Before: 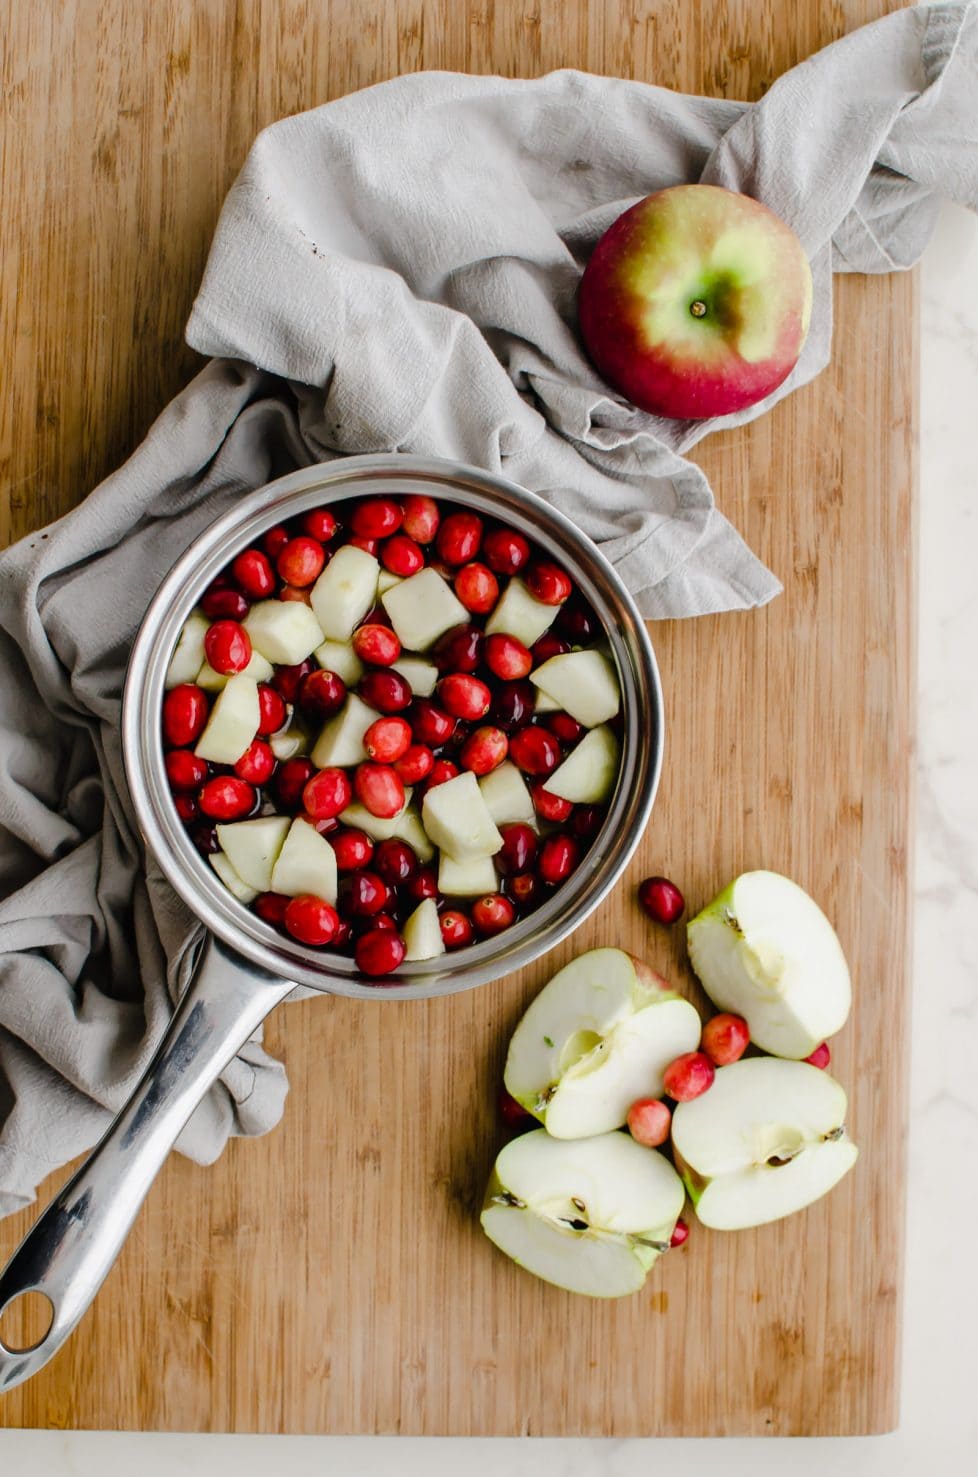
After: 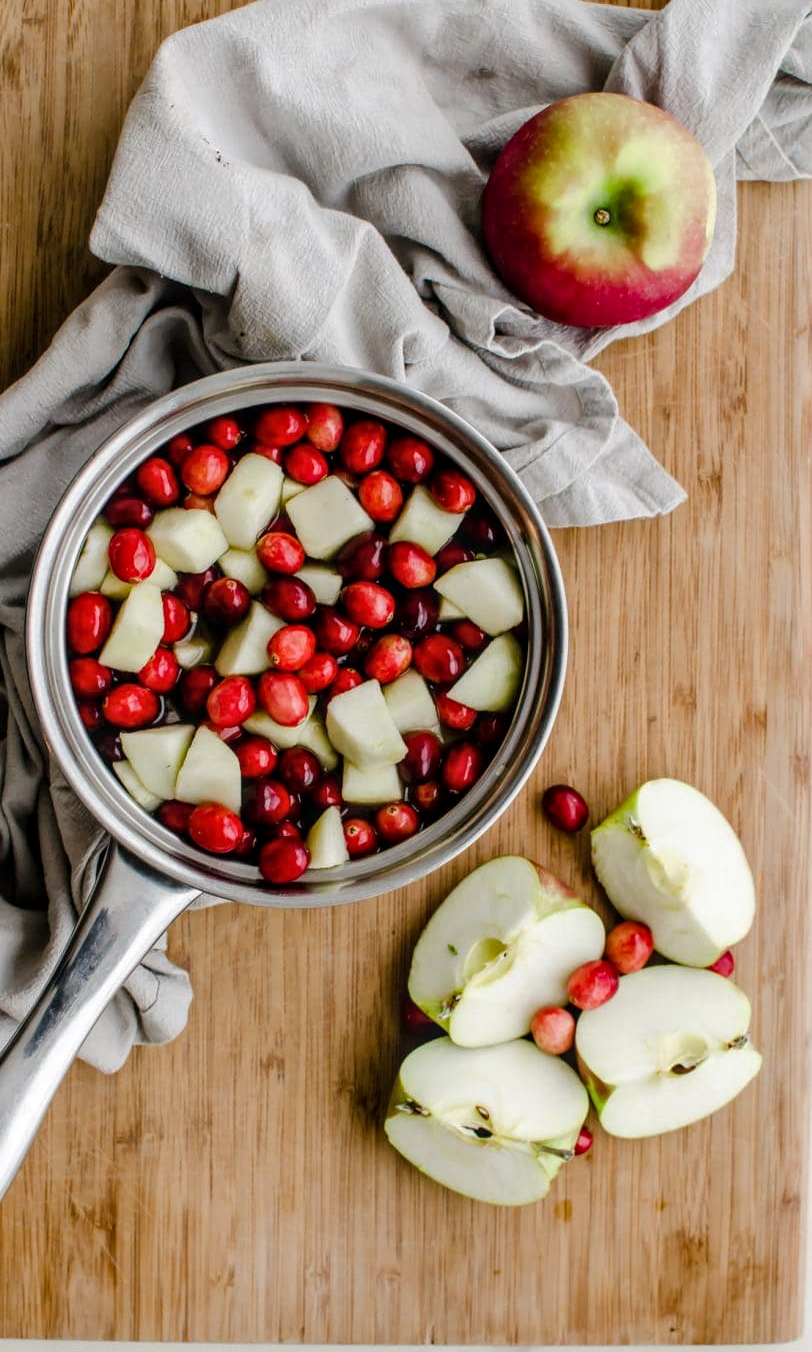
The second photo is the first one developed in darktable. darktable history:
crop: left 9.836%, top 6.266%, right 7.135%, bottom 2.191%
local contrast: on, module defaults
